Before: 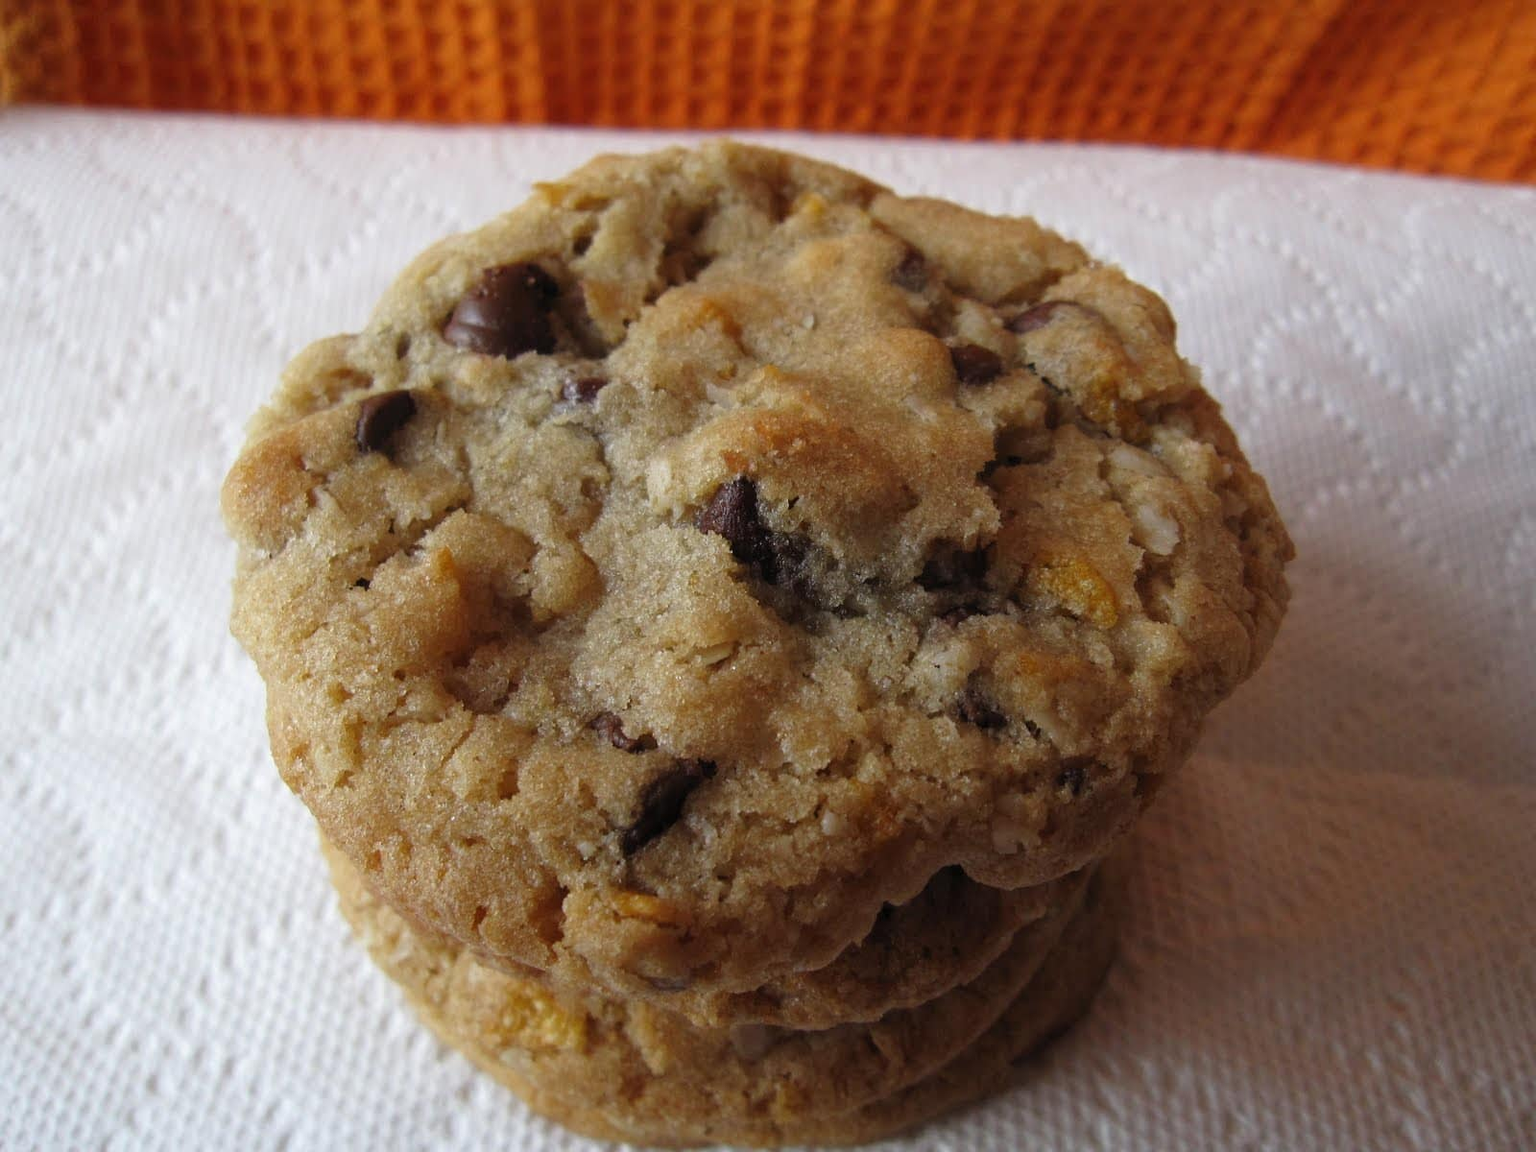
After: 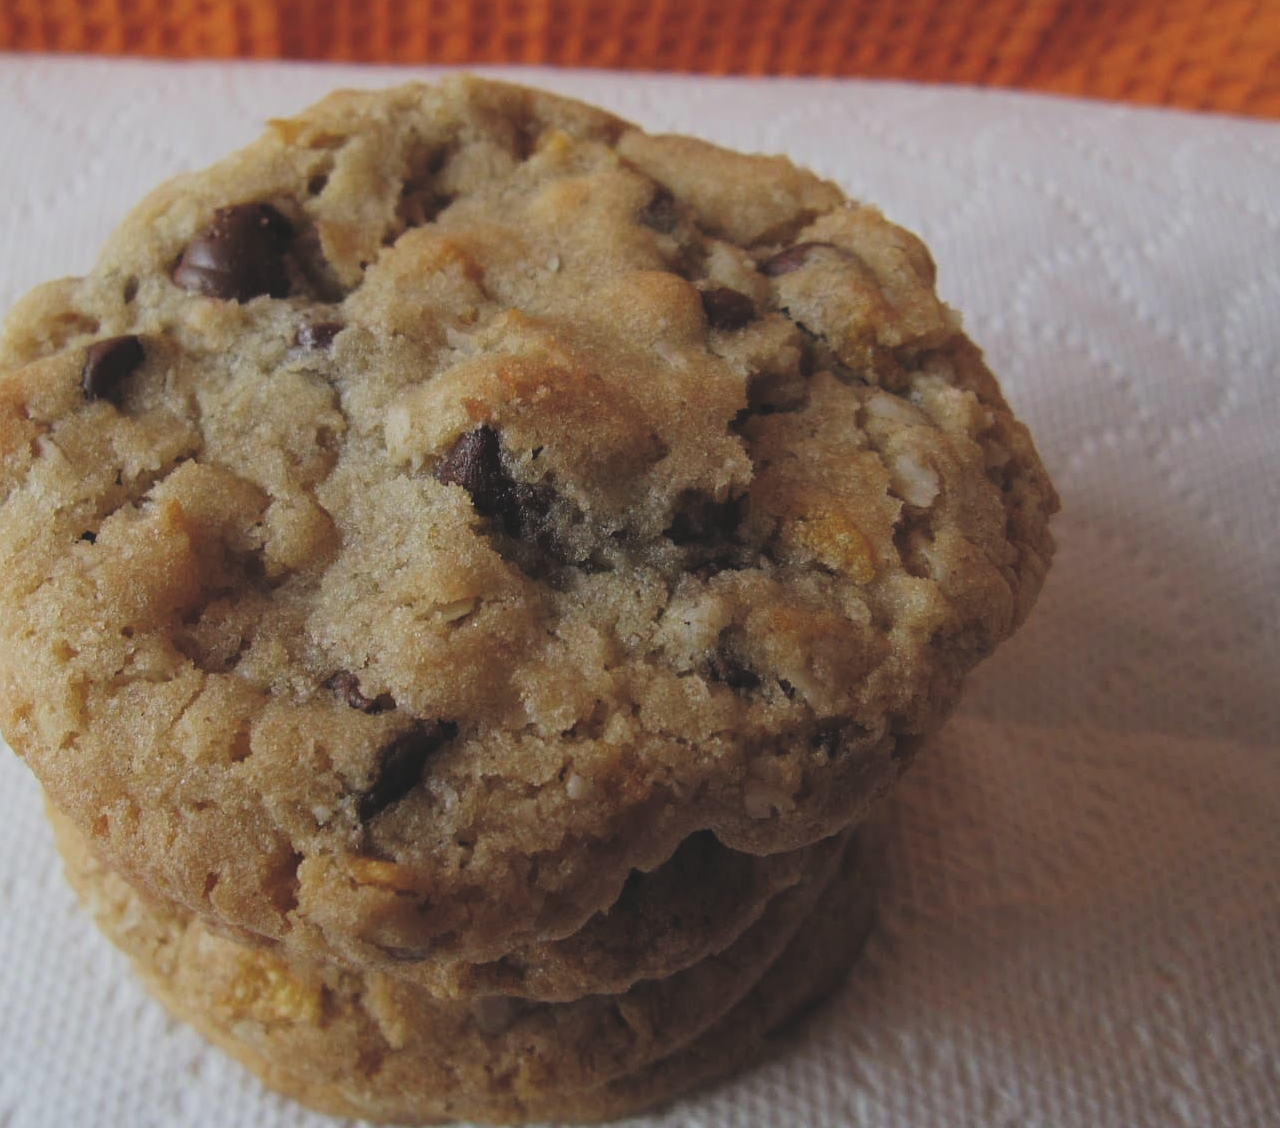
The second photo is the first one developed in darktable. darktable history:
exposure: black level correction -0.024, exposure -0.119 EV, compensate exposure bias true, compensate highlight preservation false
crop and rotate: left 18.101%, top 5.974%, right 1.844%
tone equalizer: edges refinement/feathering 500, mask exposure compensation -1.57 EV, preserve details no
filmic rgb: black relative exposure -7.65 EV, white relative exposure 4.56 EV, hardness 3.61, color science v6 (2022)
